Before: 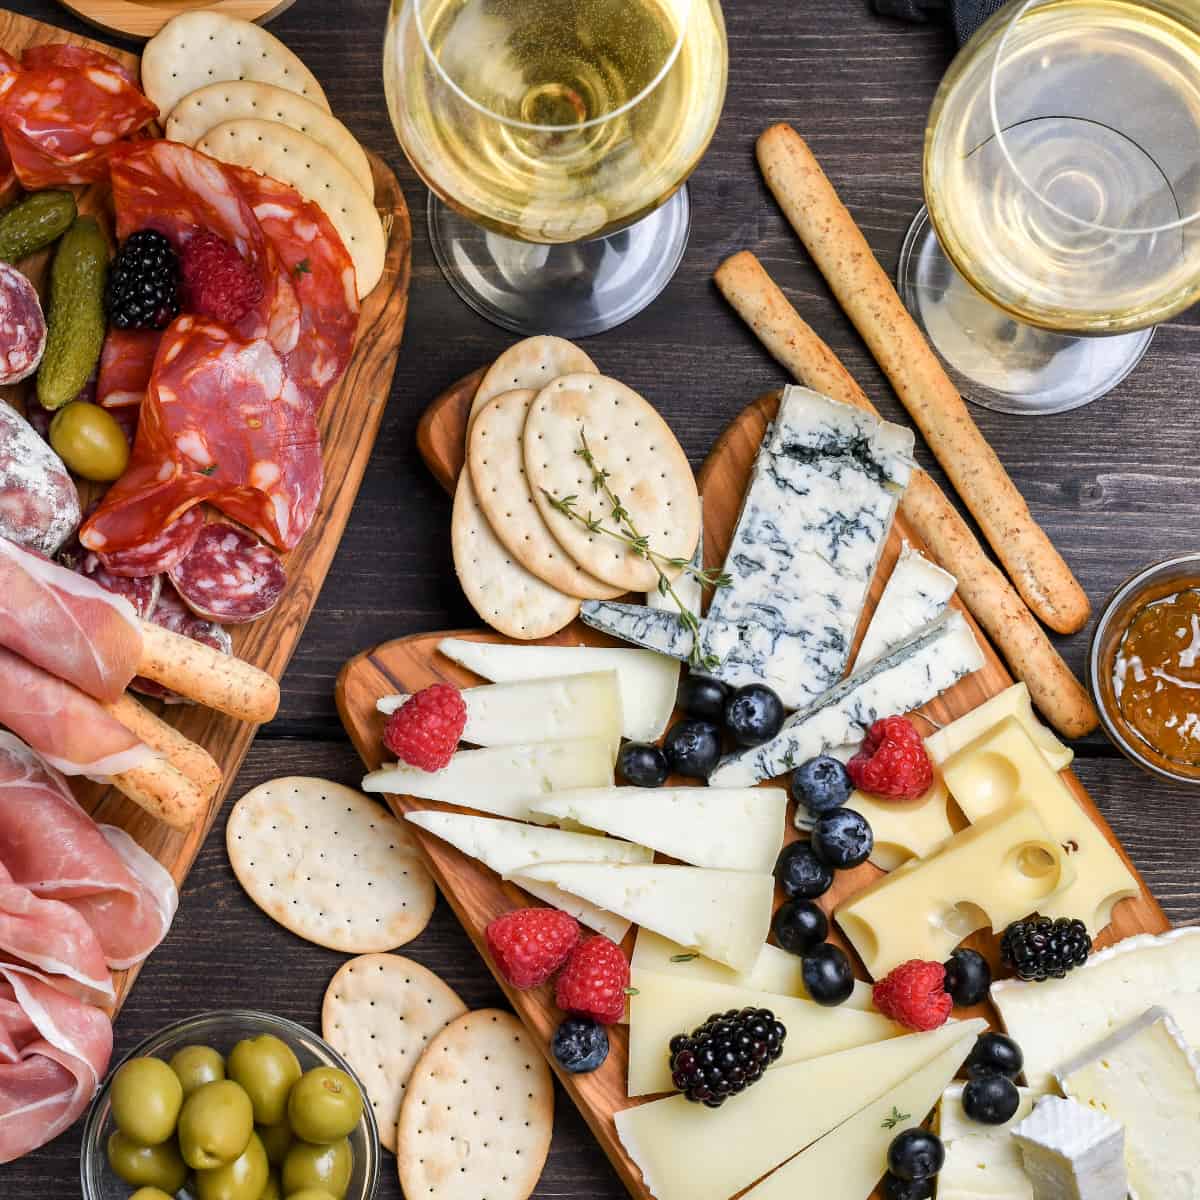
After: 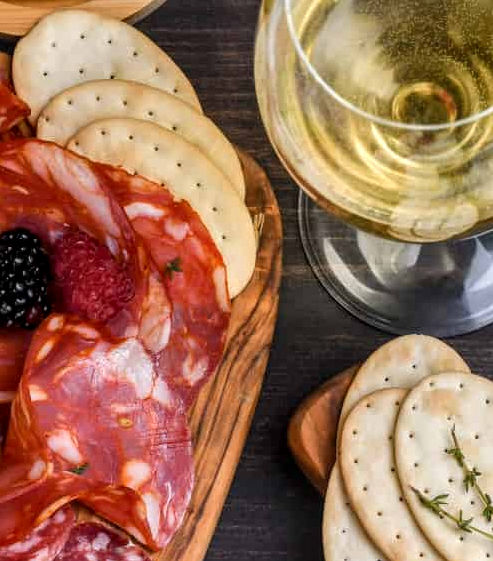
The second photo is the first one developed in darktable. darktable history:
crop and rotate: left 10.817%, top 0.105%, right 48.021%, bottom 53.106%
local contrast: on, module defaults
